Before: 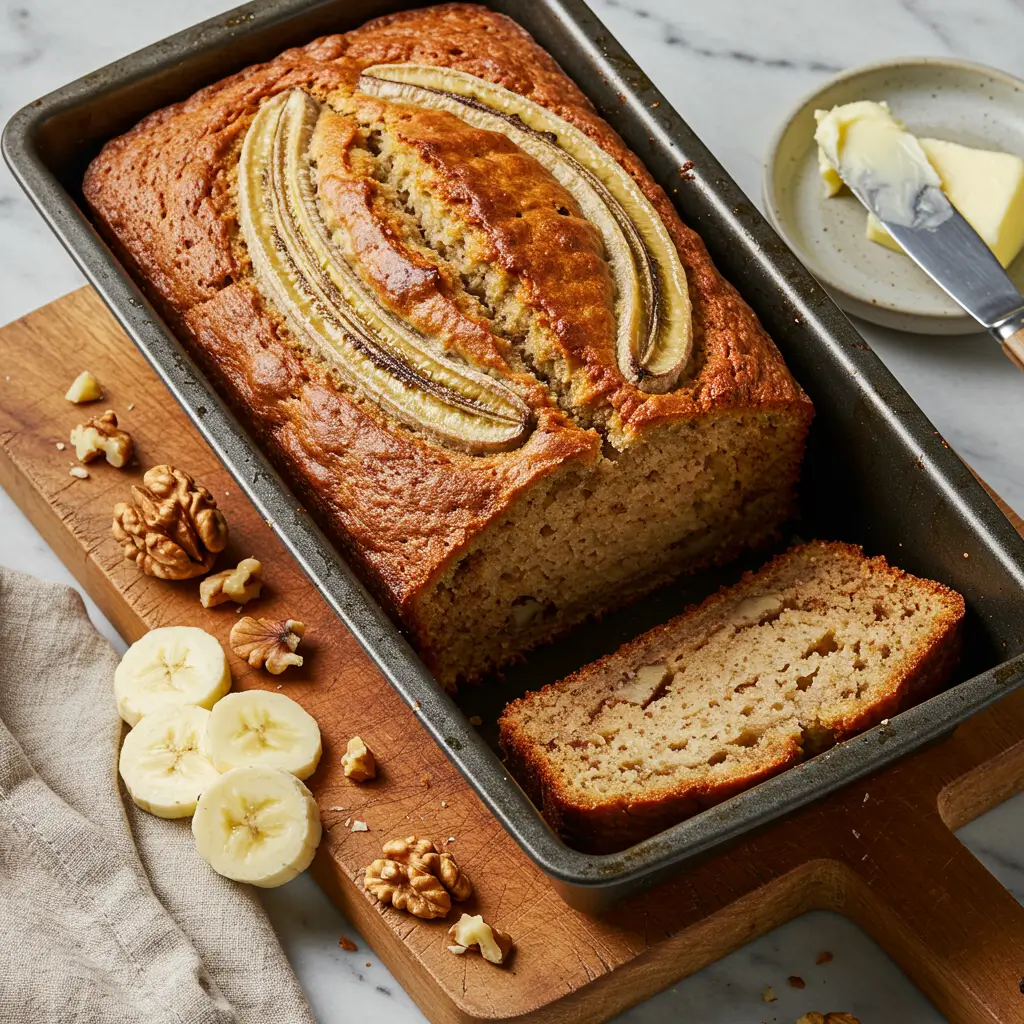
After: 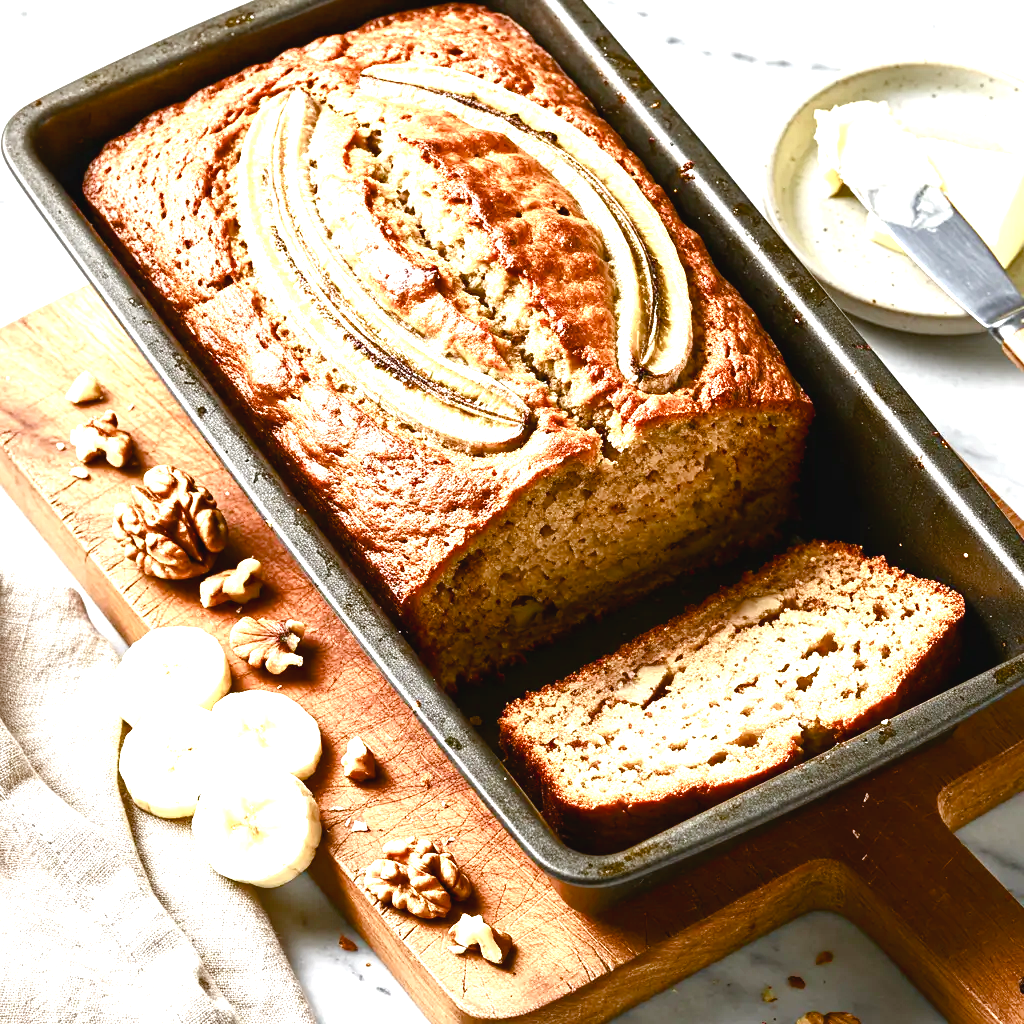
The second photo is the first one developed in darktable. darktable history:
exposure: exposure 1.142 EV, compensate exposure bias true, compensate highlight preservation false
color balance rgb: perceptual saturation grading › global saturation 20%, perceptual saturation grading › highlights -50.28%, perceptual saturation grading › shadows 30.749%, perceptual brilliance grading › global brilliance 10.542%, perceptual brilliance grading › shadows 15.703%, global vibrance 6.383%, contrast 13.327%, saturation formula JzAzBz (2021)
contrast brightness saturation: contrast -0.077, brightness -0.039, saturation -0.108
